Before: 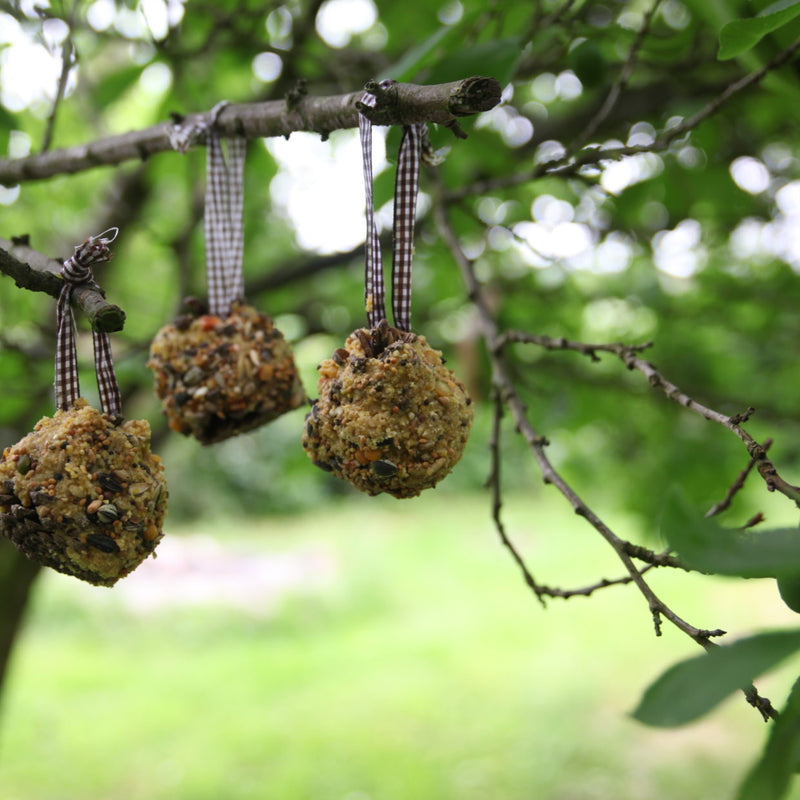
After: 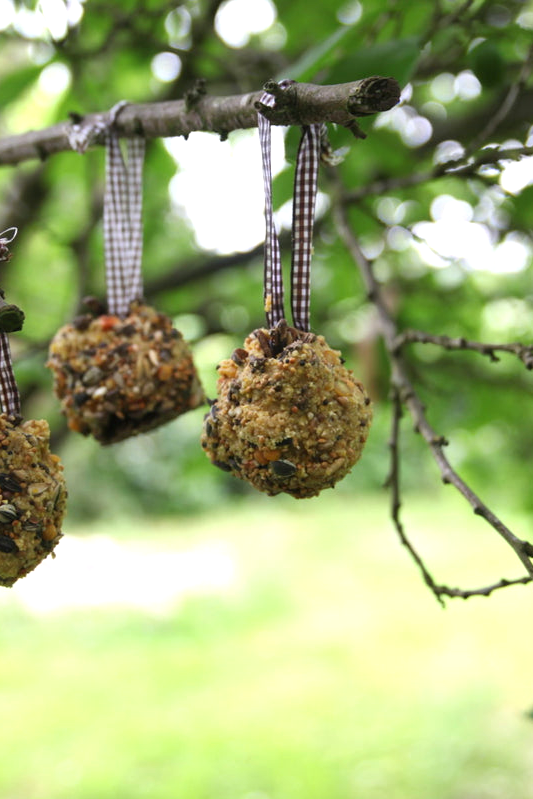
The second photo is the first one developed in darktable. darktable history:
crop and rotate: left 12.673%, right 20.66%
exposure: black level correction 0, exposure 0.4 EV, compensate exposure bias true, compensate highlight preservation false
